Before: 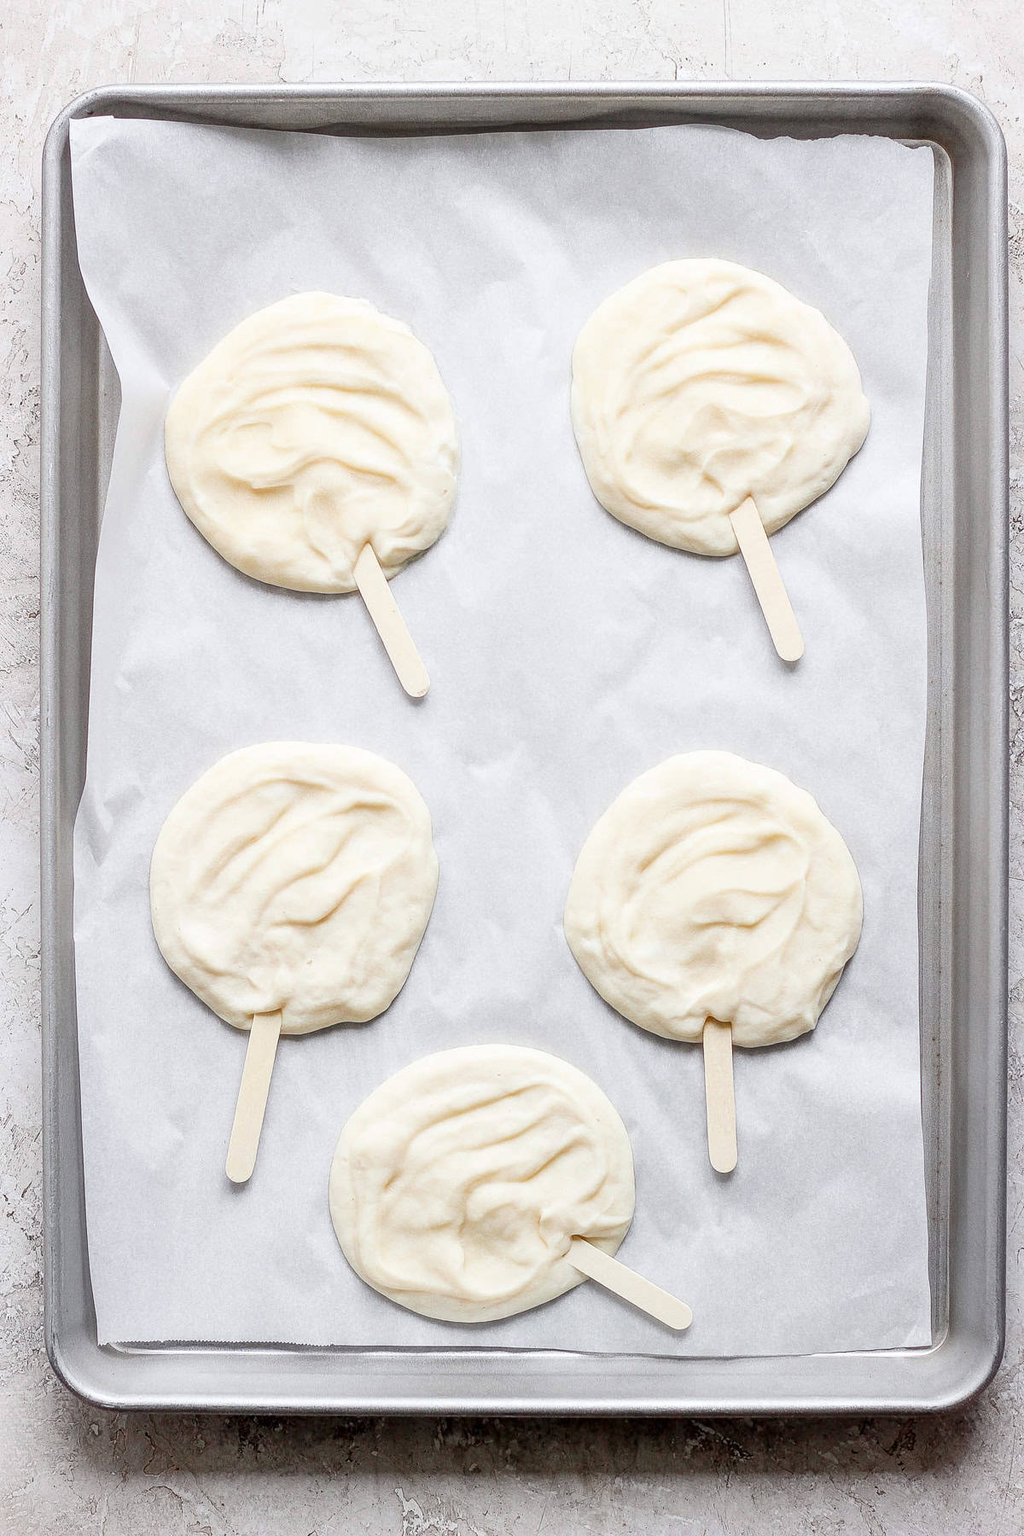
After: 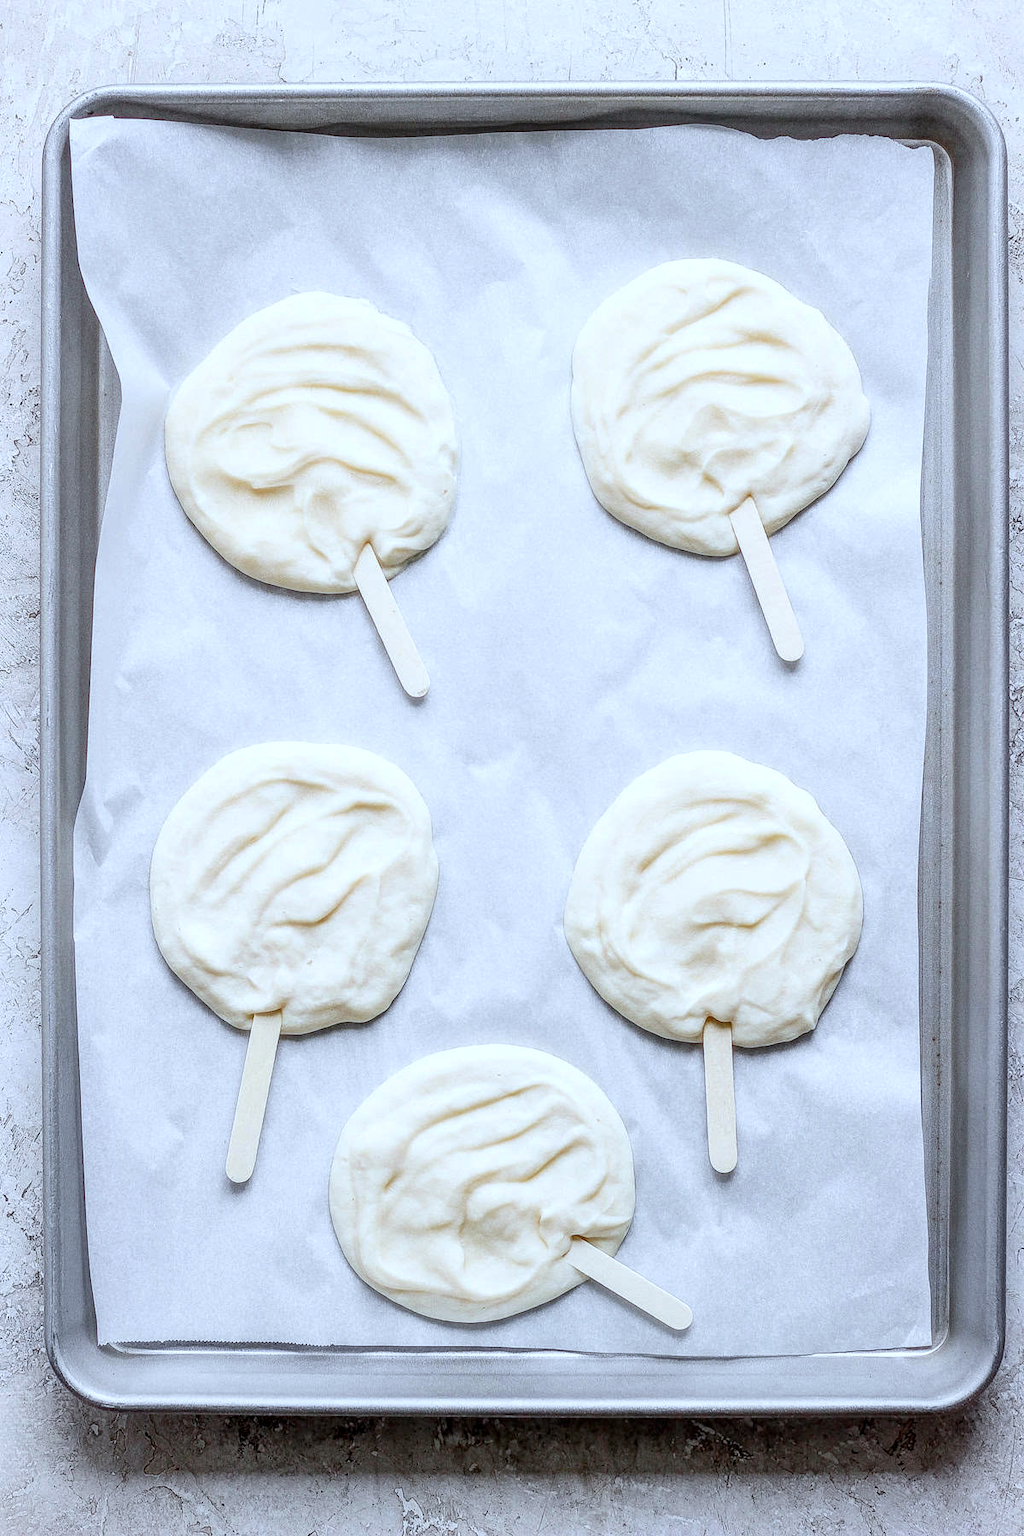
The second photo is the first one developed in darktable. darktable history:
local contrast: on, module defaults
white balance: red 0.924, blue 1.095
